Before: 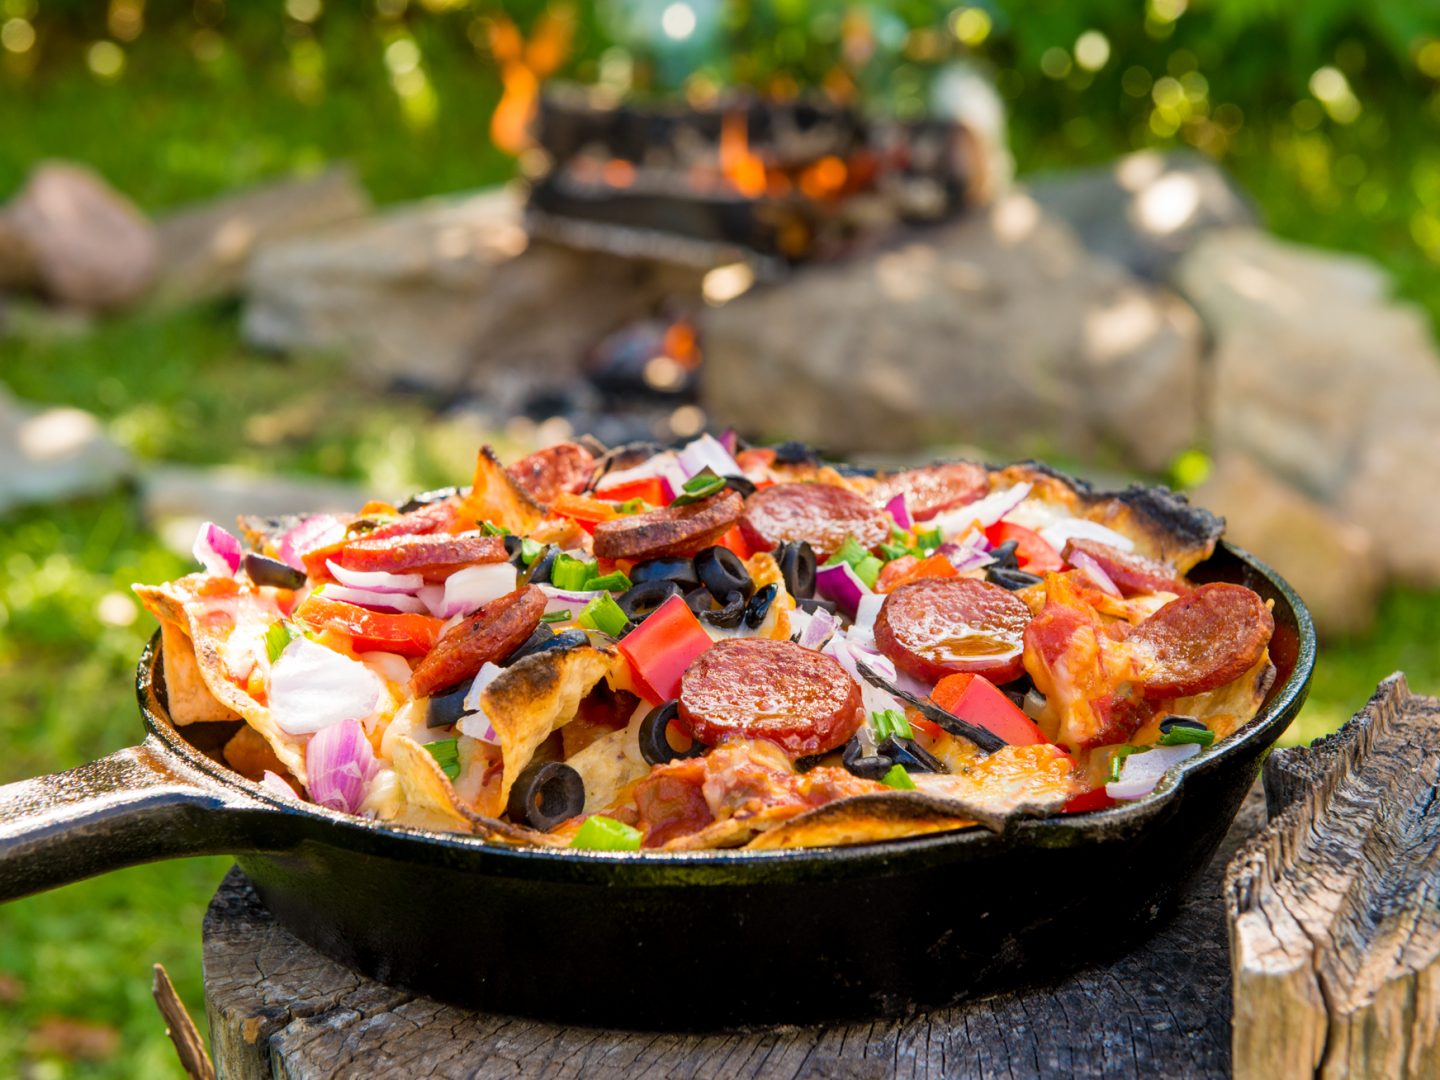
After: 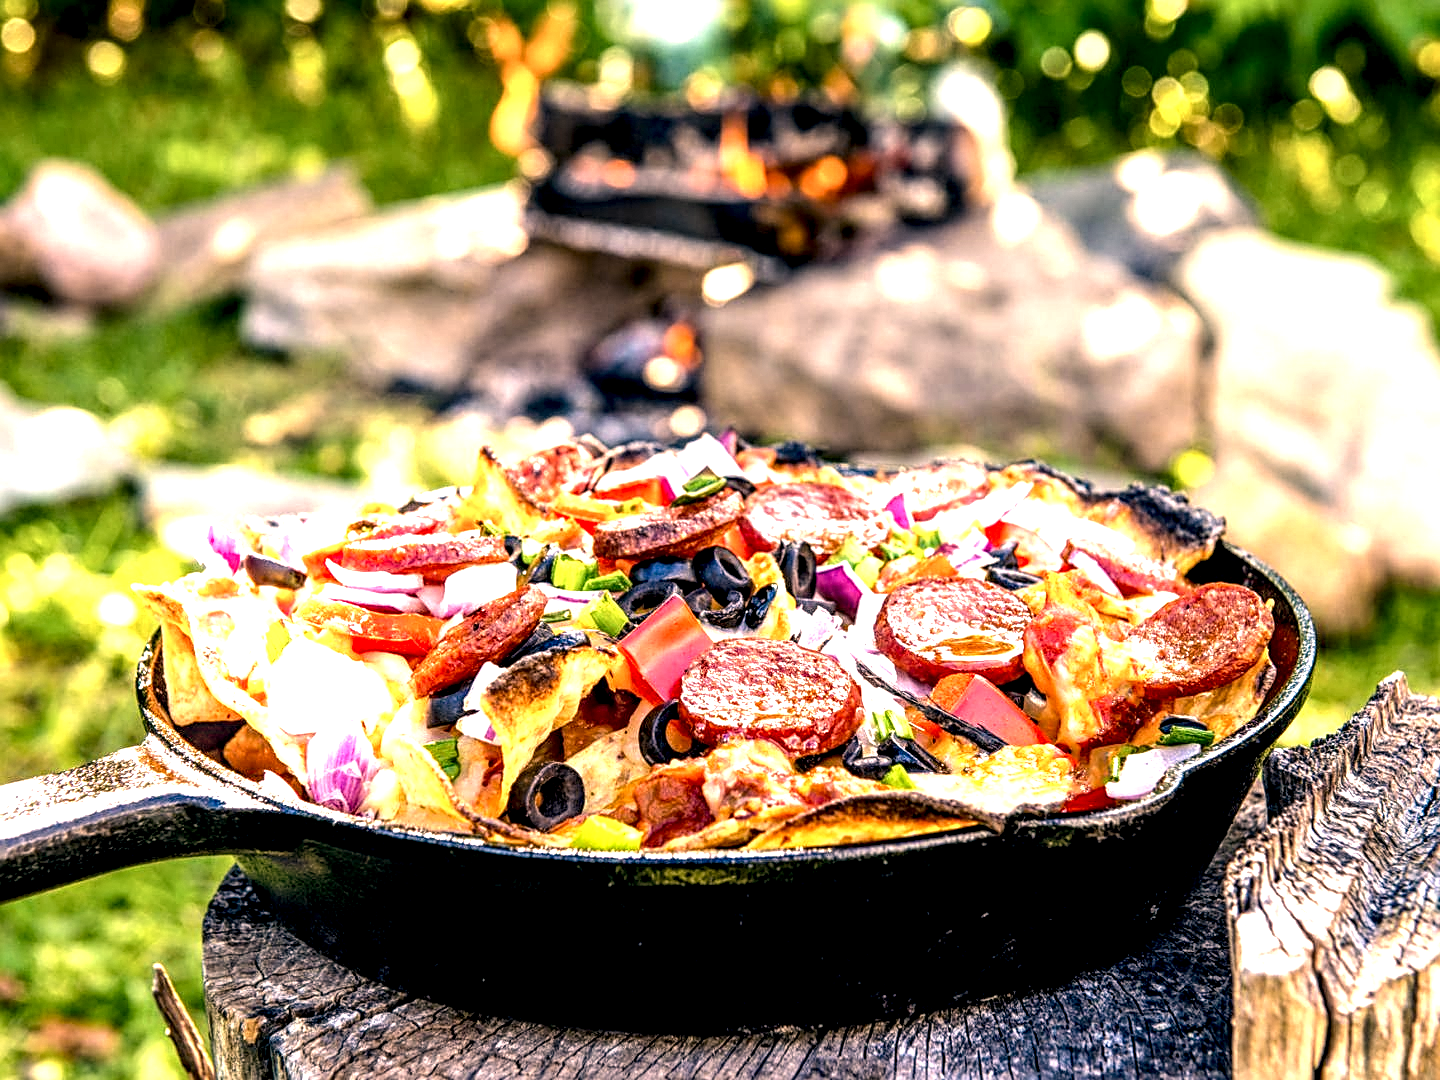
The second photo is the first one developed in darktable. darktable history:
sharpen: on, module defaults
exposure: black level correction 0.008, exposure 0.979 EV, compensate highlight preservation false
local contrast: highlights 19%, detail 186%
tone equalizer: -8 EV -0.417 EV, -7 EV -0.389 EV, -6 EV -0.333 EV, -5 EV -0.222 EV, -3 EV 0.222 EV, -2 EV 0.333 EV, -1 EV 0.389 EV, +0 EV 0.417 EV, edges refinement/feathering 500, mask exposure compensation -1.57 EV, preserve details no
color correction: highlights a* 14.46, highlights b* 5.85, shadows a* -5.53, shadows b* -15.24, saturation 0.85
